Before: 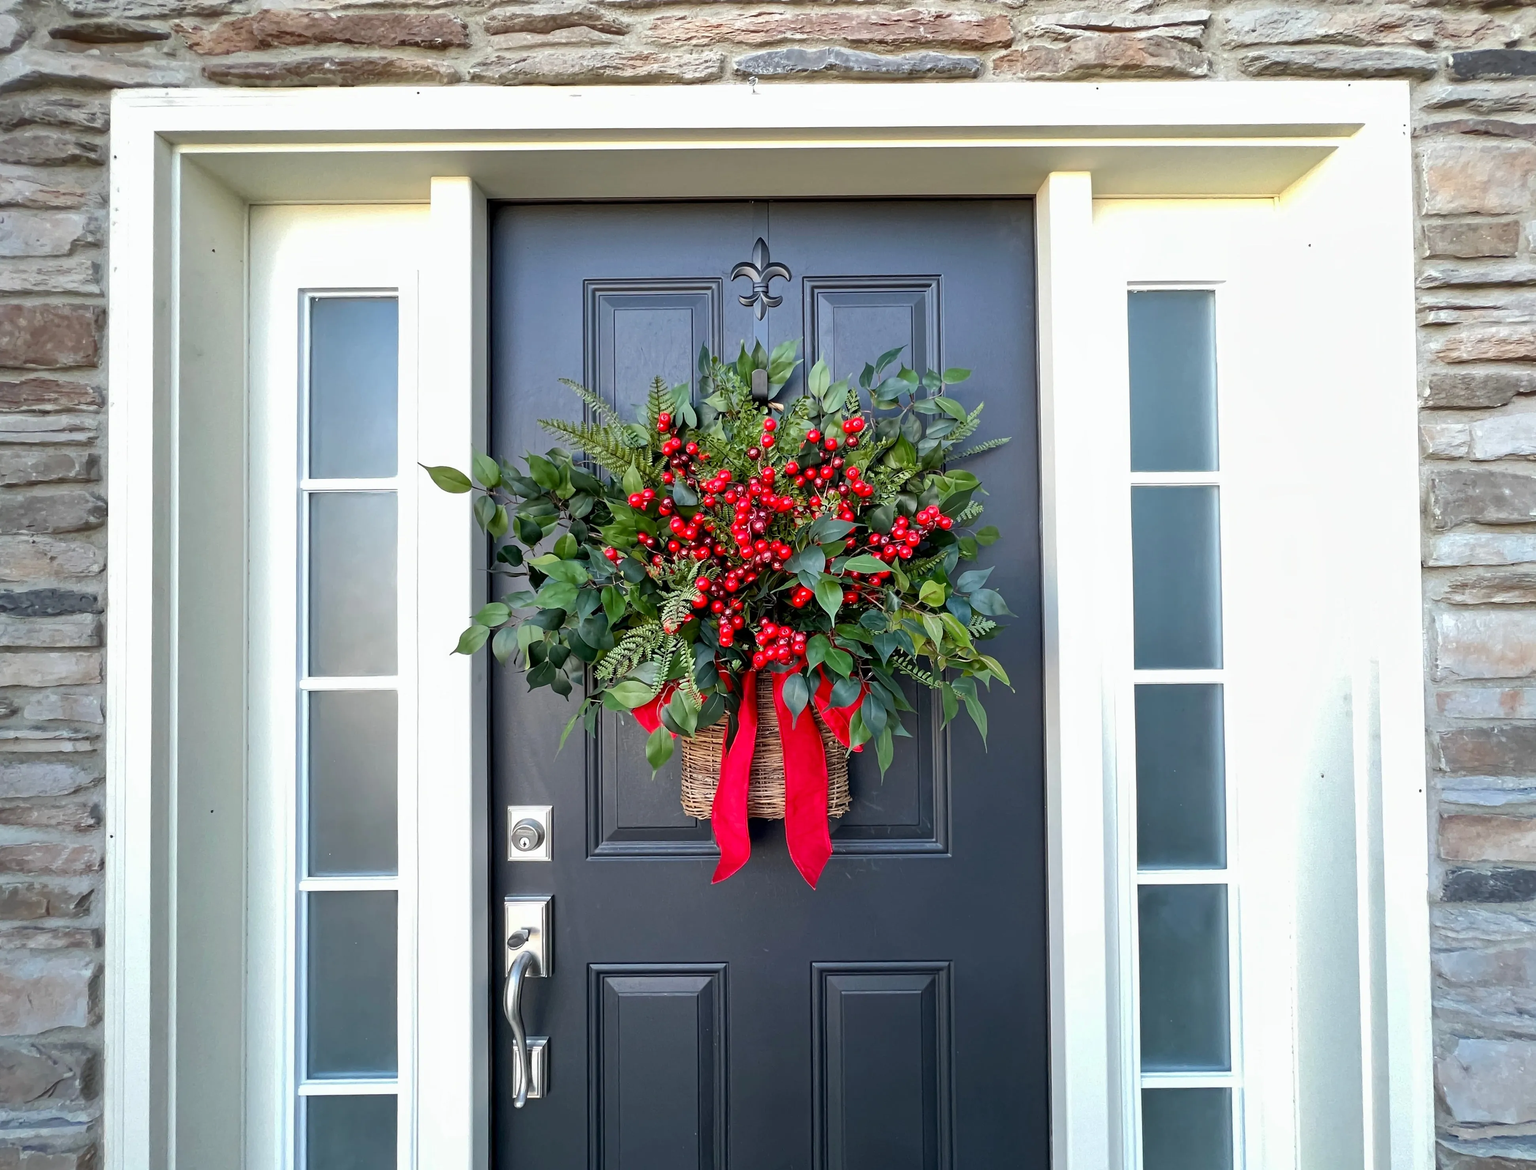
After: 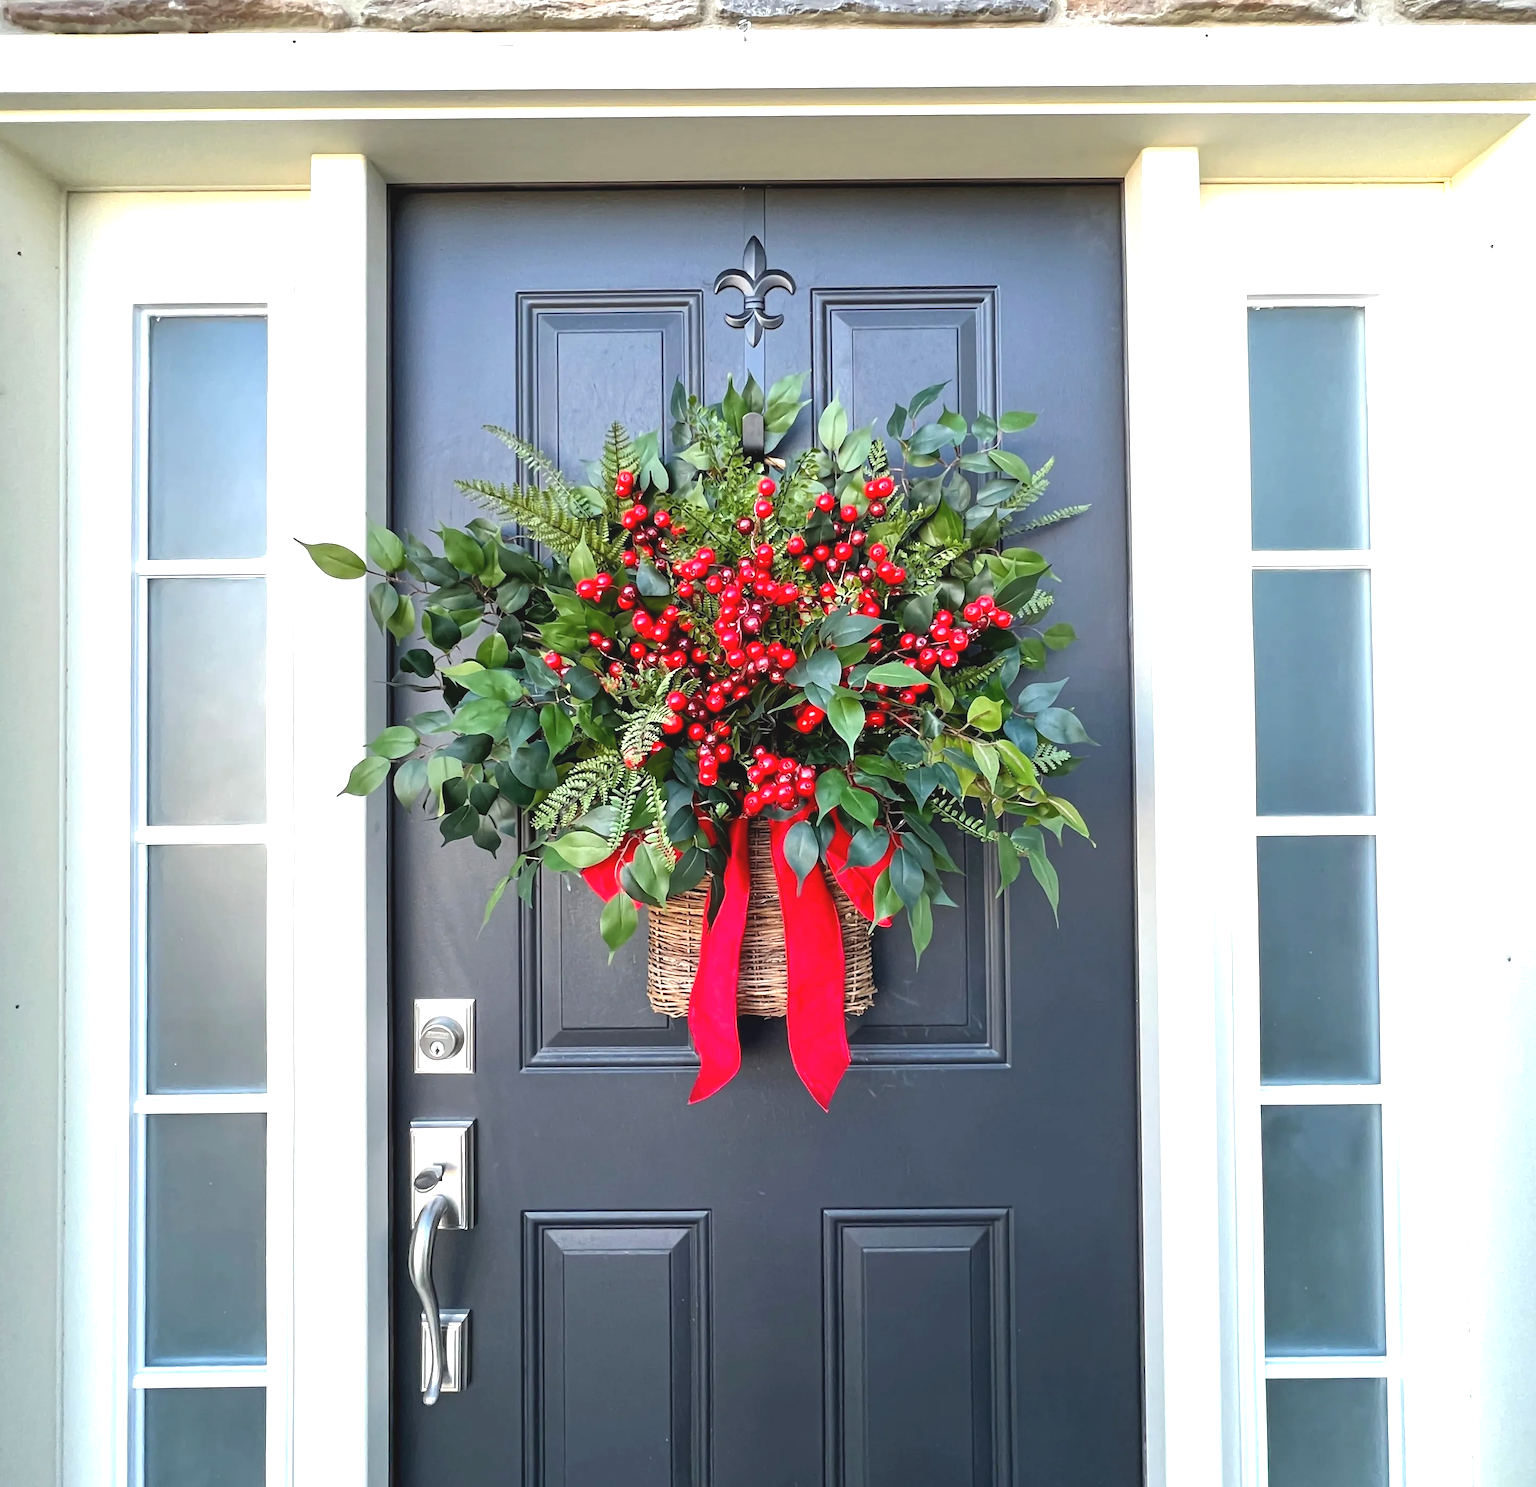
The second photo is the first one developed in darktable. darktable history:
exposure: black level correction -0.005, exposure 0.614 EV, compensate highlight preservation false
crop and rotate: left 12.992%, top 5.316%, right 12.549%
